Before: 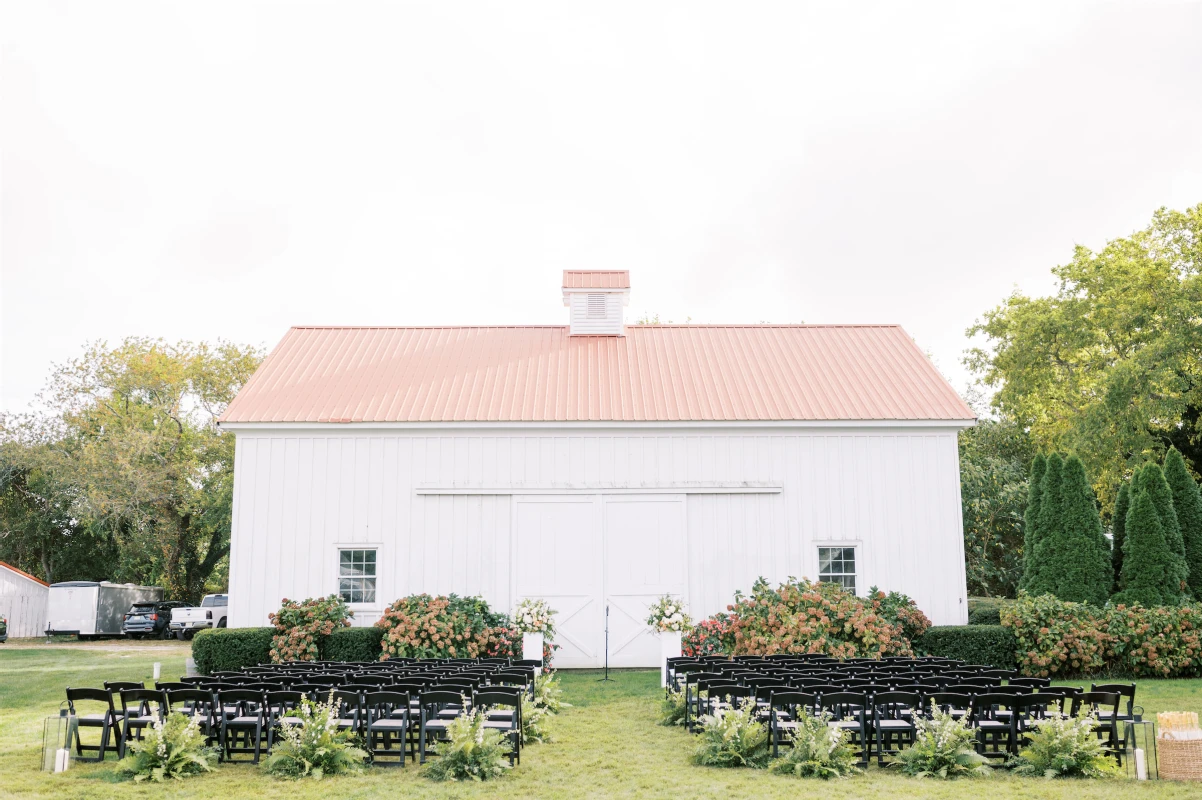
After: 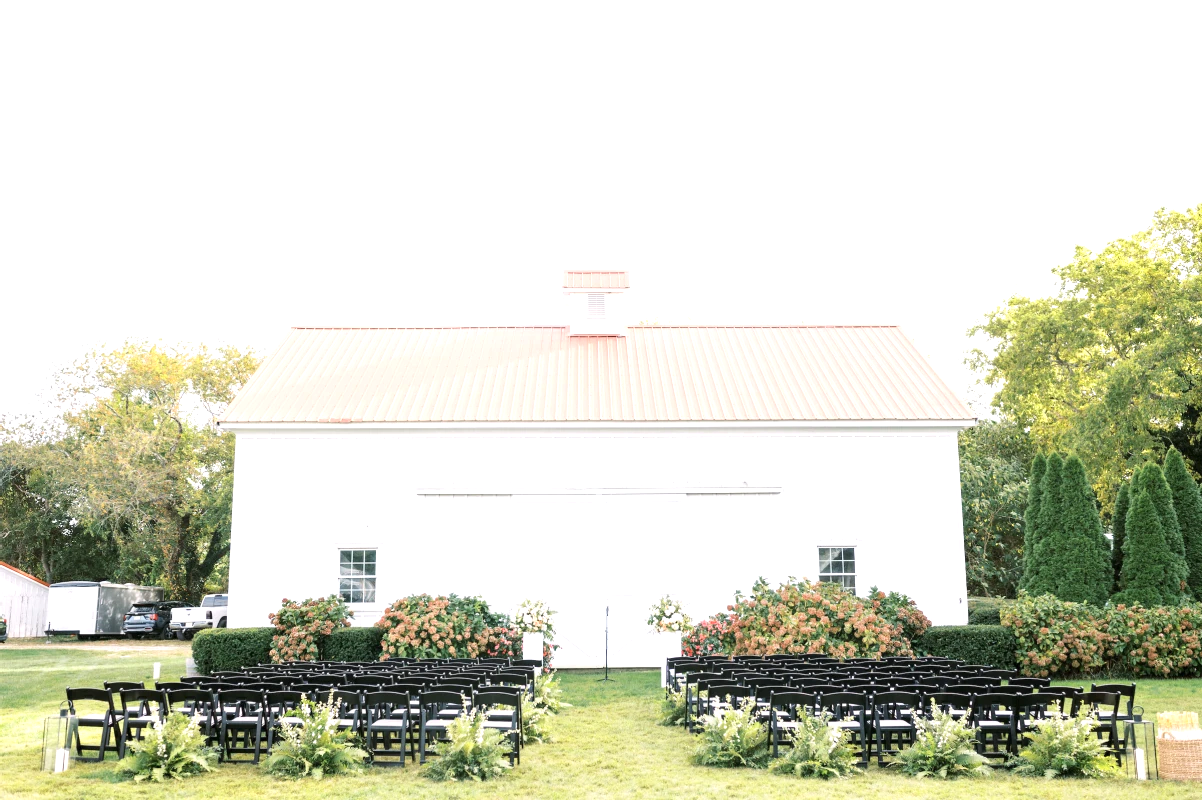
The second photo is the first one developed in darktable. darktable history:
exposure: exposure 0.573 EV, compensate highlight preservation false
